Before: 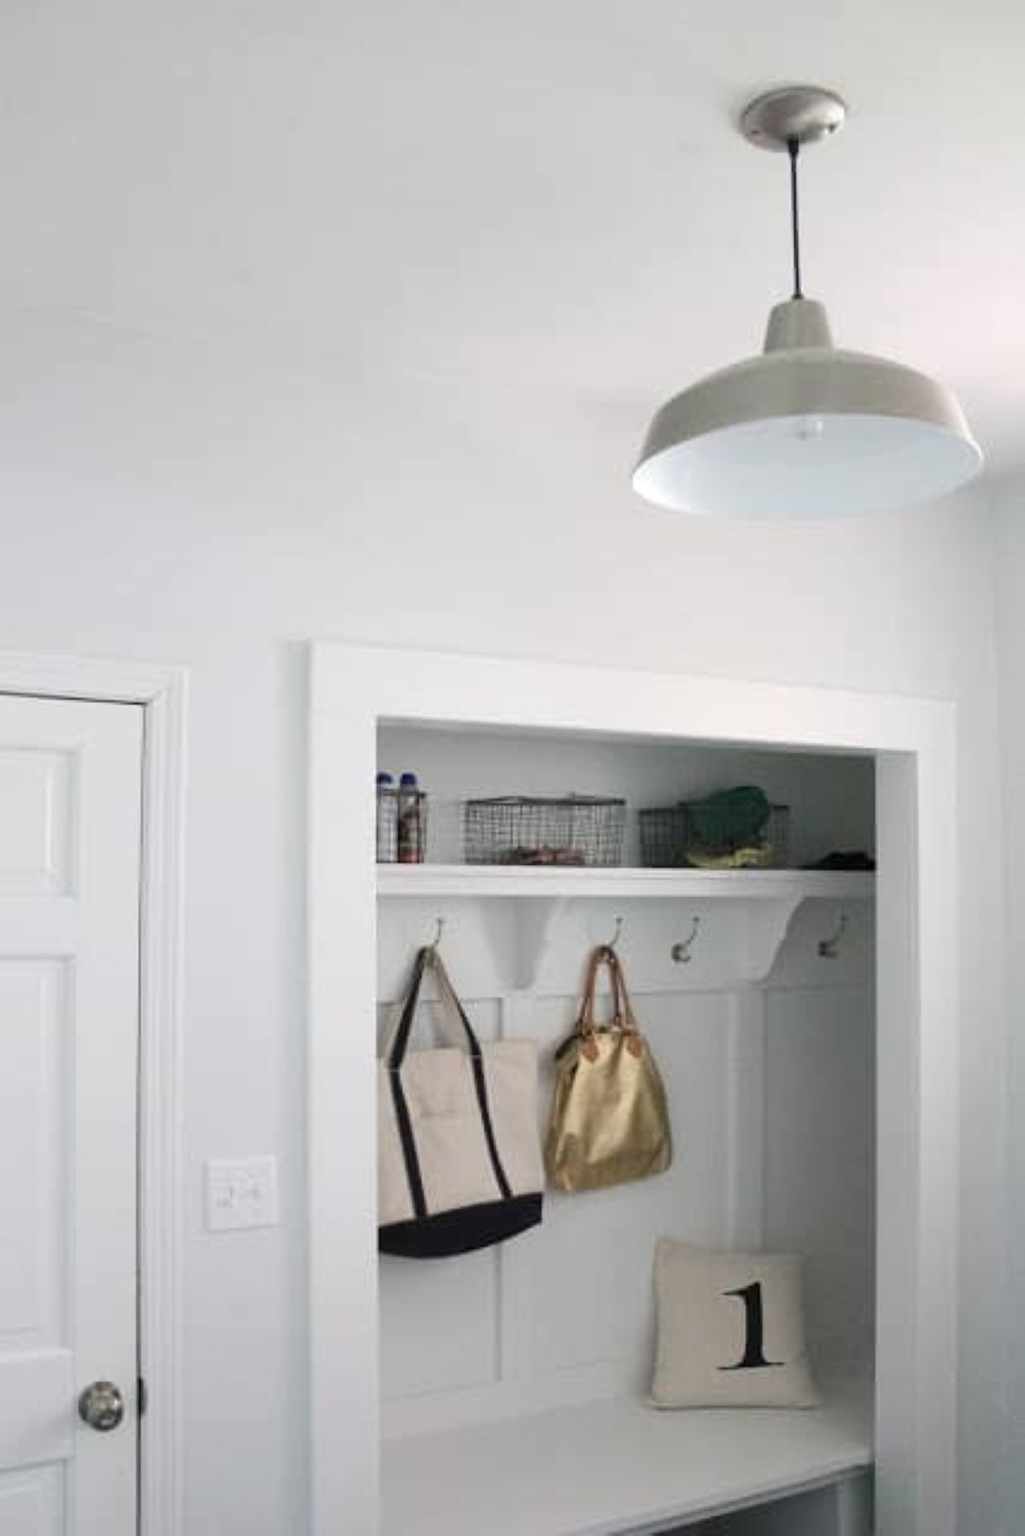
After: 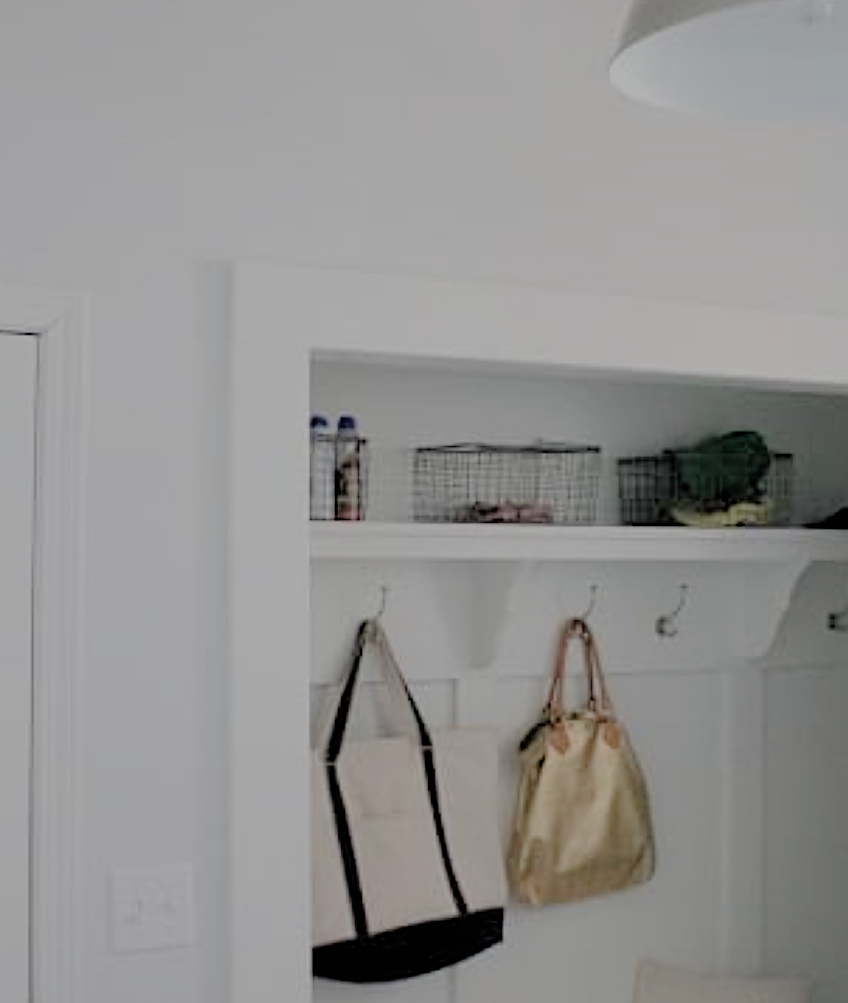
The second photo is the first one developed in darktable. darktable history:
exposure: exposure 0.014 EV, compensate exposure bias true, compensate highlight preservation false
sharpen: radius 2.517, amount 0.33
filmic rgb: black relative exposure -4.47 EV, white relative exposure 6.52 EV, hardness 1.93, contrast 0.515
crop: left 10.951%, top 27.242%, right 18.316%, bottom 16.999%
